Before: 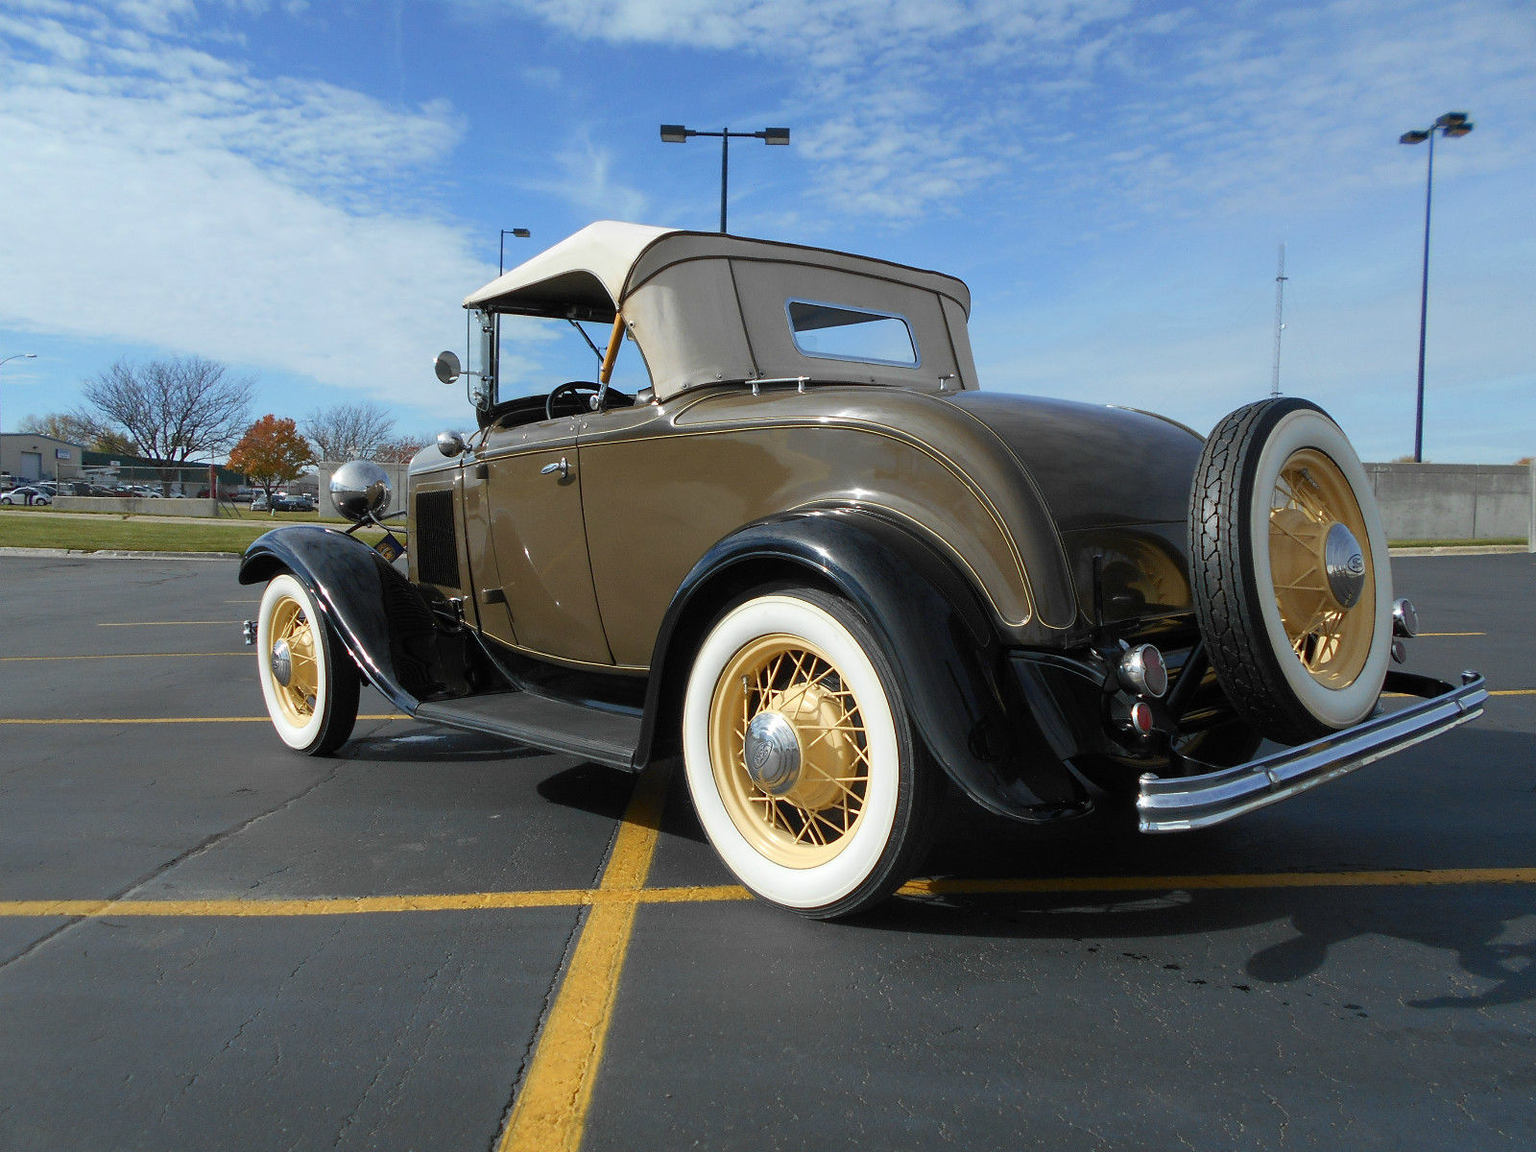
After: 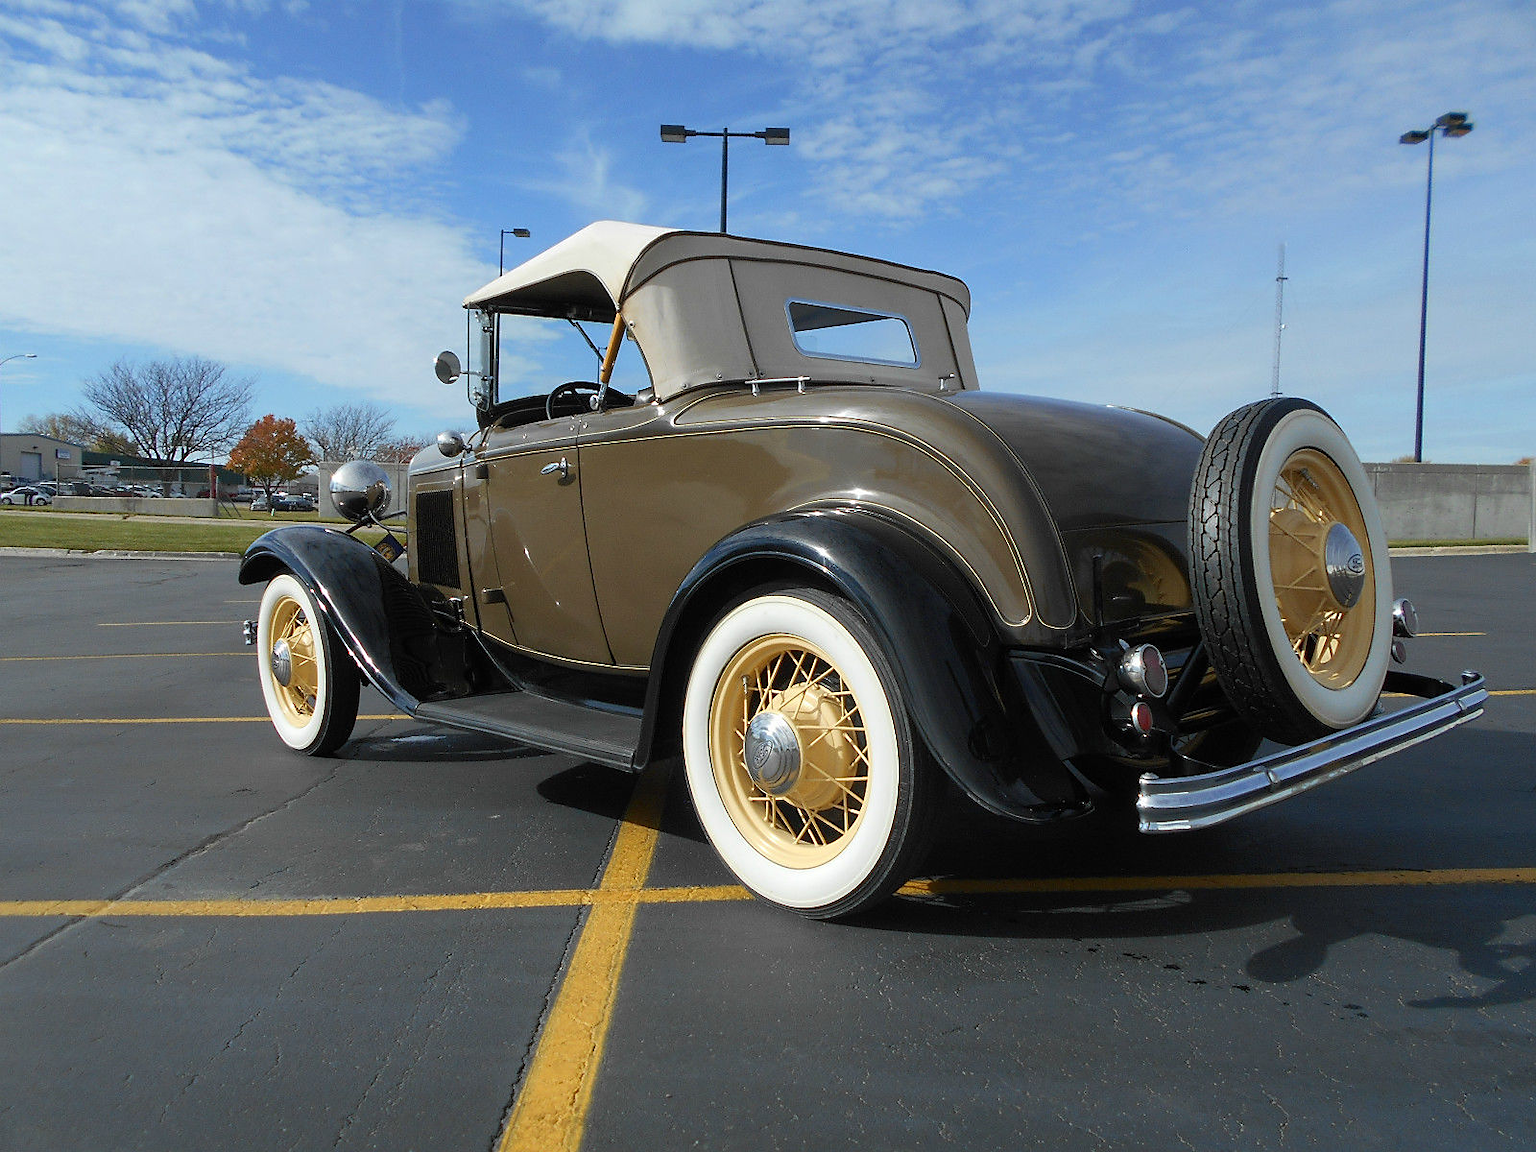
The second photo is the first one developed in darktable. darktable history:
sharpen: radius 1.454, amount 0.404, threshold 1.499
